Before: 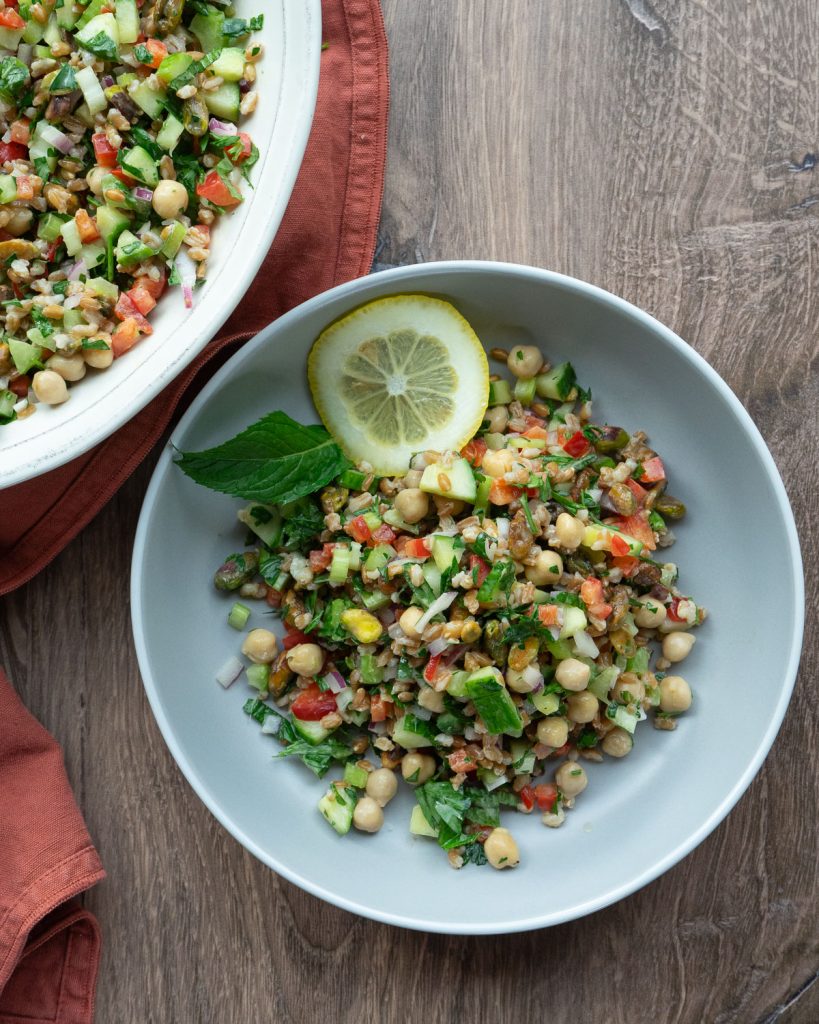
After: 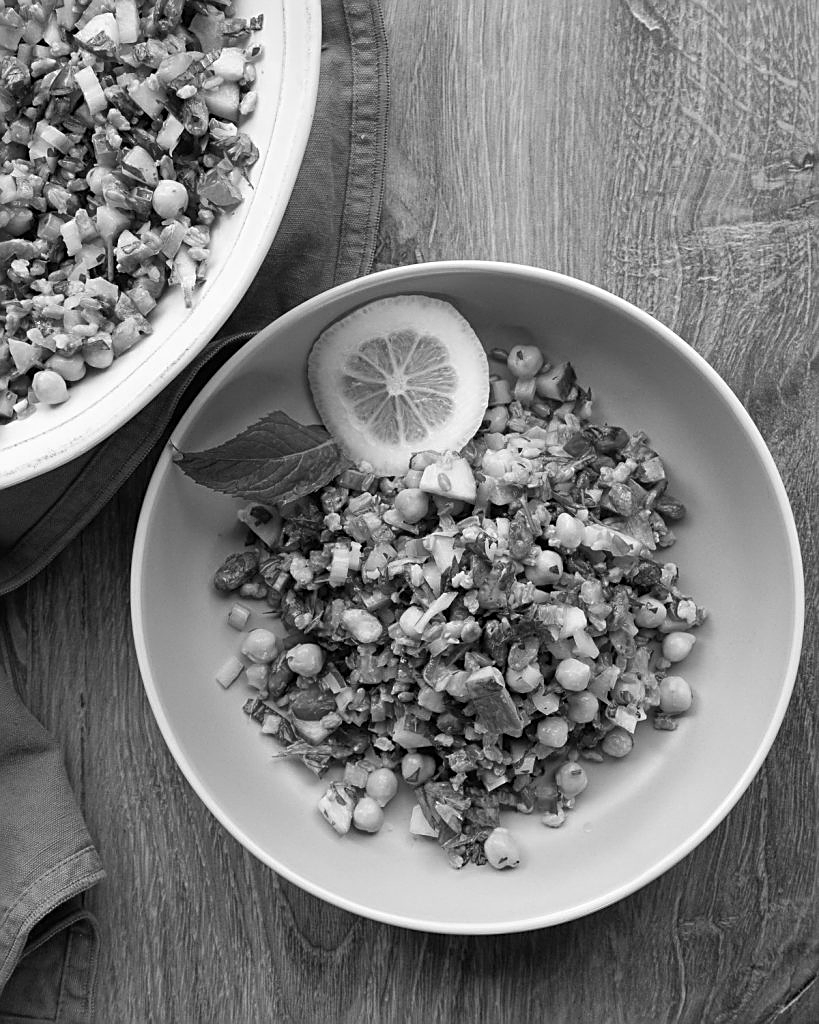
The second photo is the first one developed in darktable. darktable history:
color balance rgb: global vibrance 6.81%, saturation formula JzAzBz (2021)
sharpen: amount 0.6
monochrome: size 3.1
